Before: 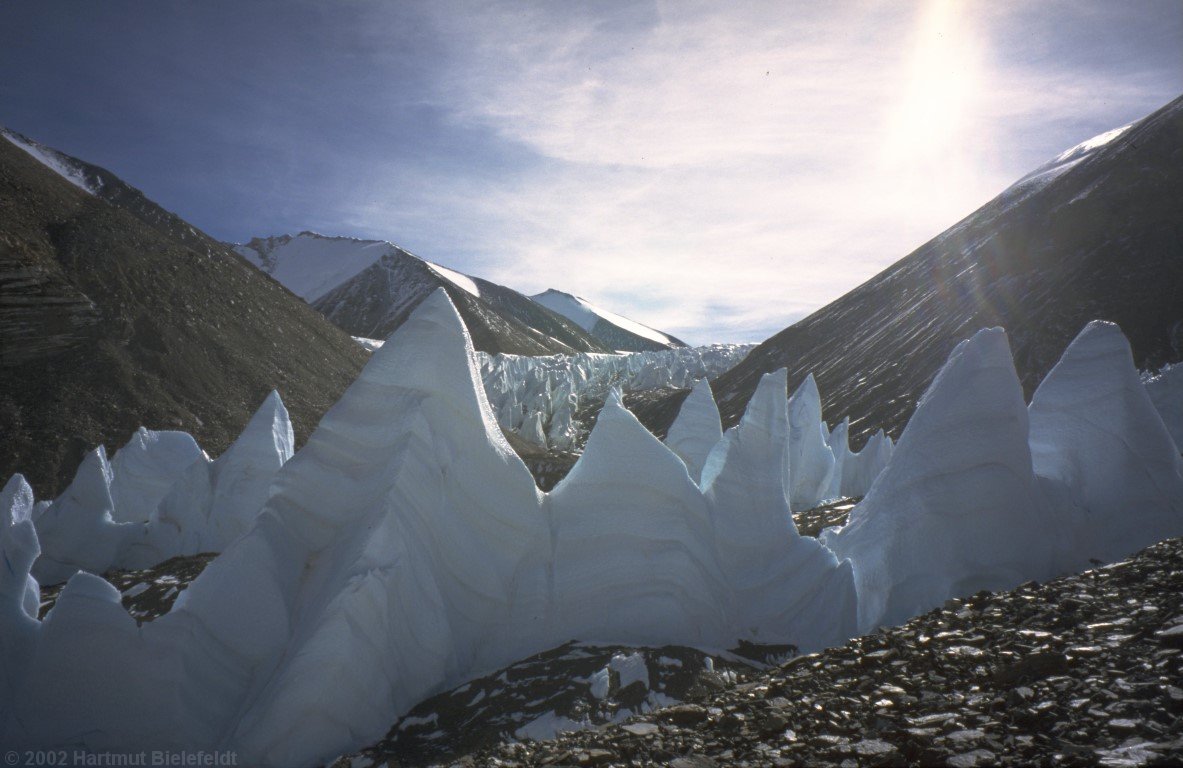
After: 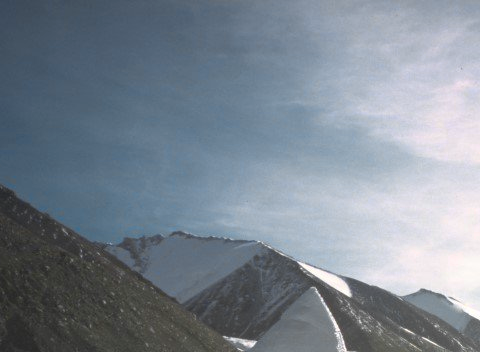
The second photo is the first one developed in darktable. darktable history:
crop and rotate: left 10.867%, top 0.101%, right 48.479%, bottom 53.993%
color zones: curves: ch0 [(0.257, 0.558) (0.75, 0.565)]; ch1 [(0.004, 0.857) (0.14, 0.416) (0.257, 0.695) (0.442, 0.032) (0.736, 0.266) (0.891, 0.741)]; ch2 [(0, 0.623) (0.112, 0.436) (0.271, 0.474) (0.516, 0.64) (0.743, 0.286)]
